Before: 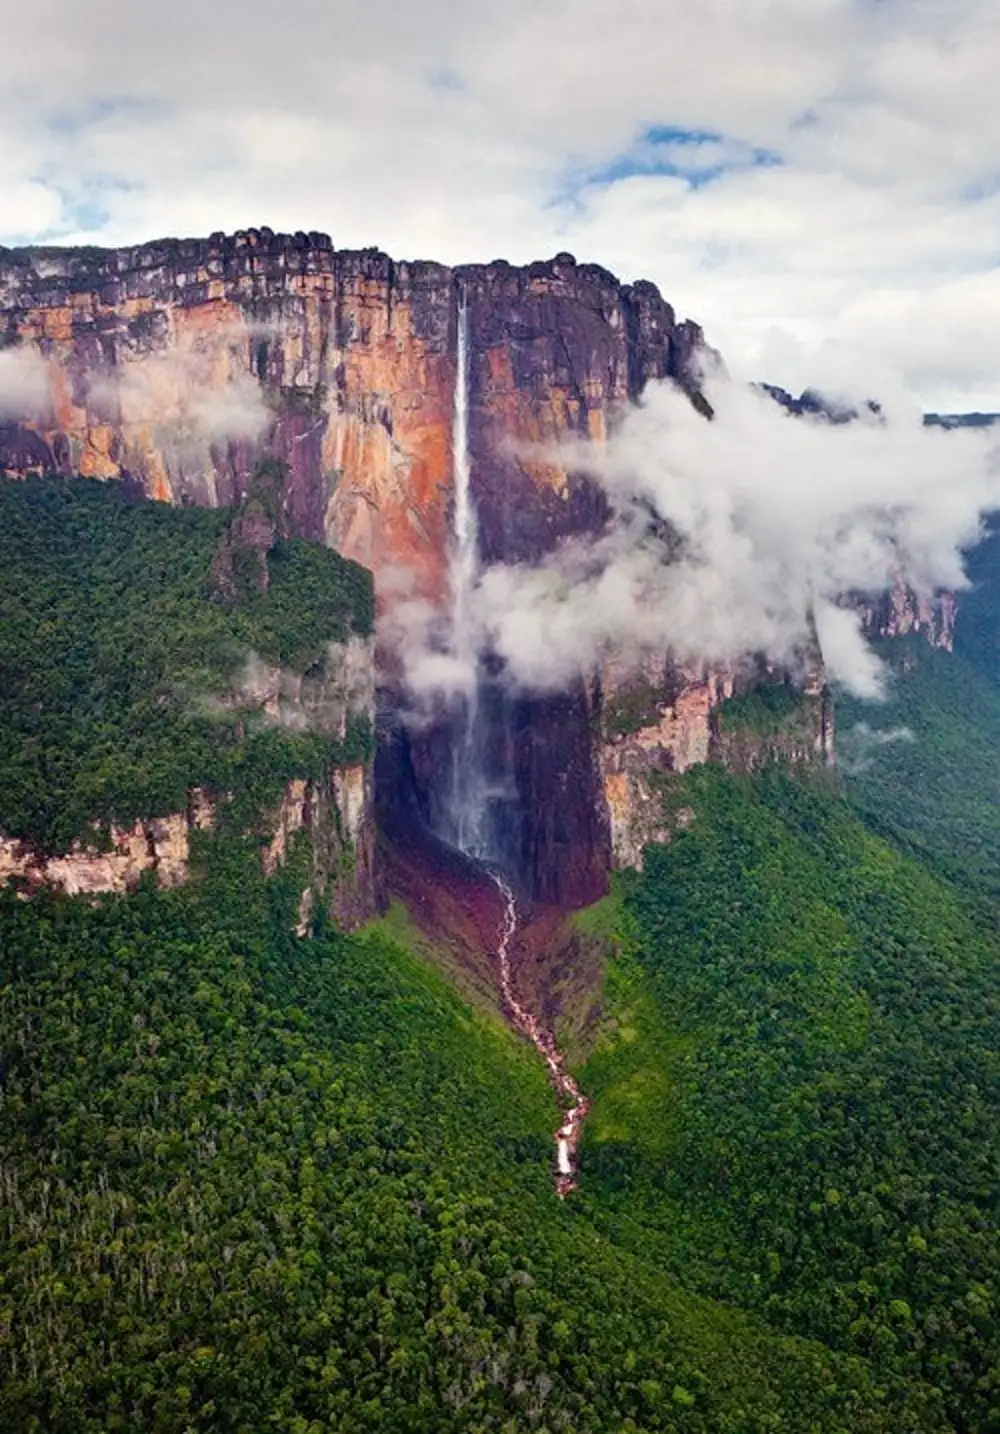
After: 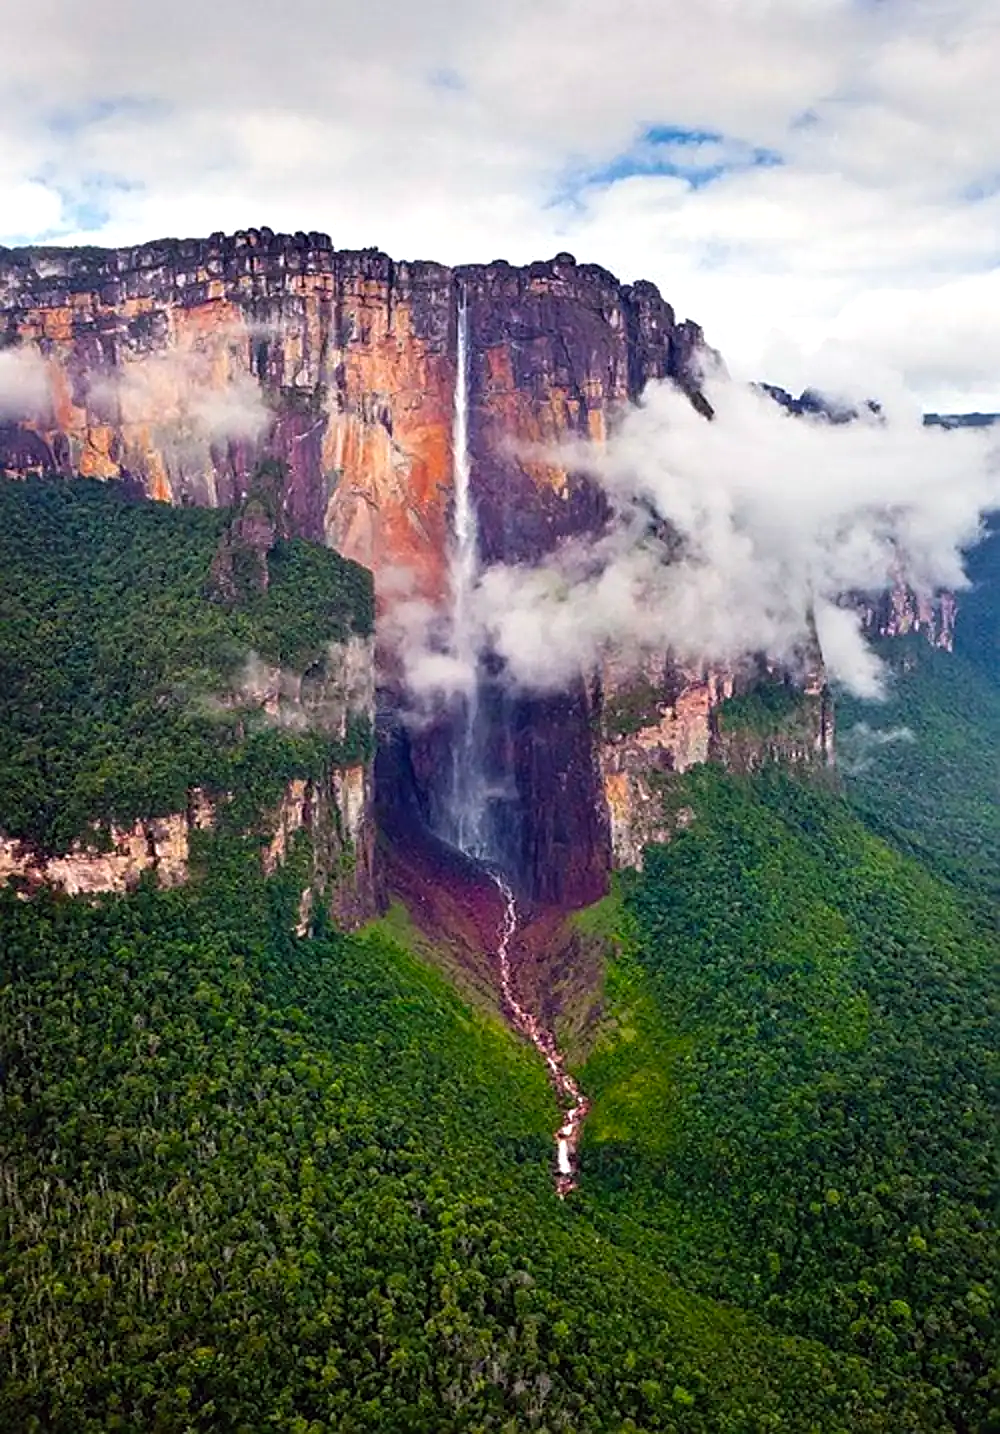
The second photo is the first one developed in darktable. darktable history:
color balance: lift [1, 1, 0.999, 1.001], gamma [1, 1.003, 1.005, 0.995], gain [1, 0.992, 0.988, 1.012], contrast 5%, output saturation 110%
sharpen: on, module defaults
exposure: exposure 0.081 EV, compensate highlight preservation false
